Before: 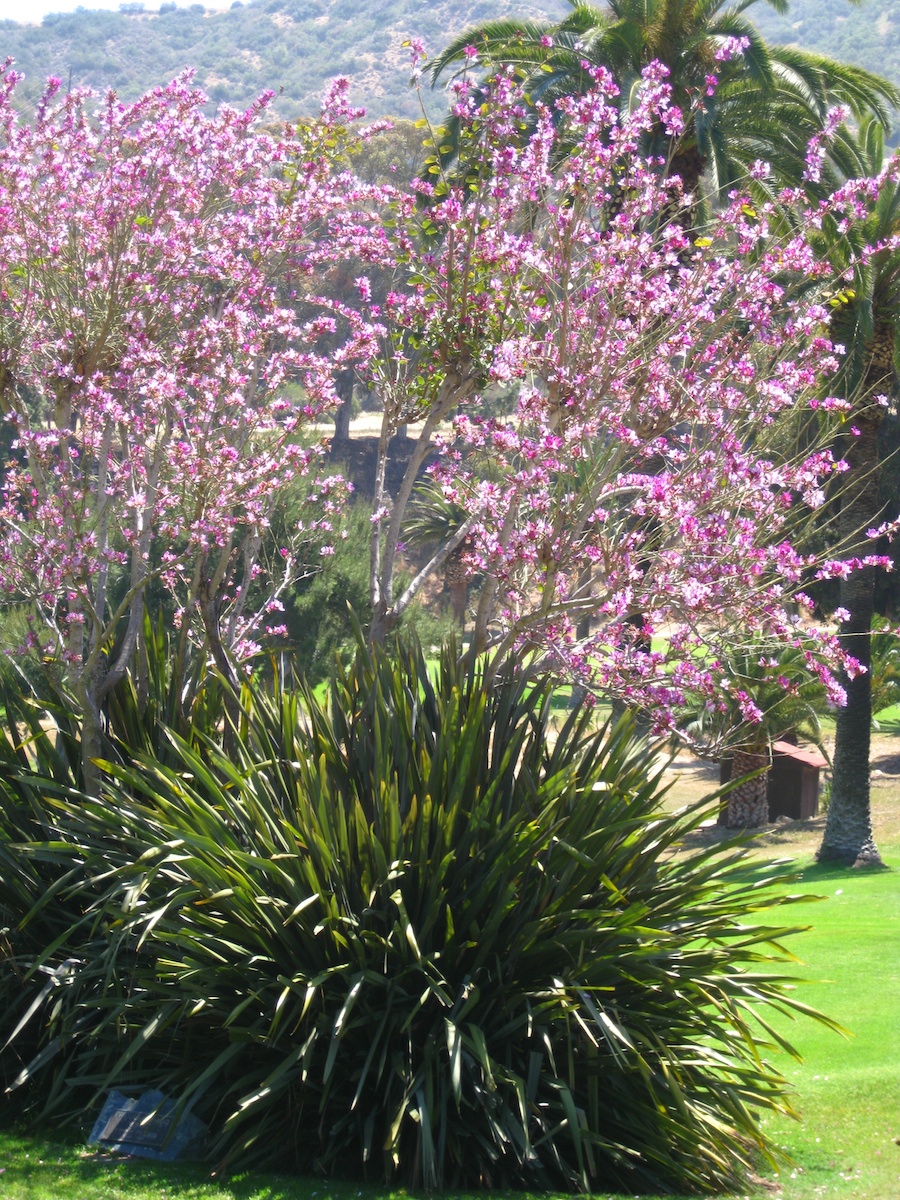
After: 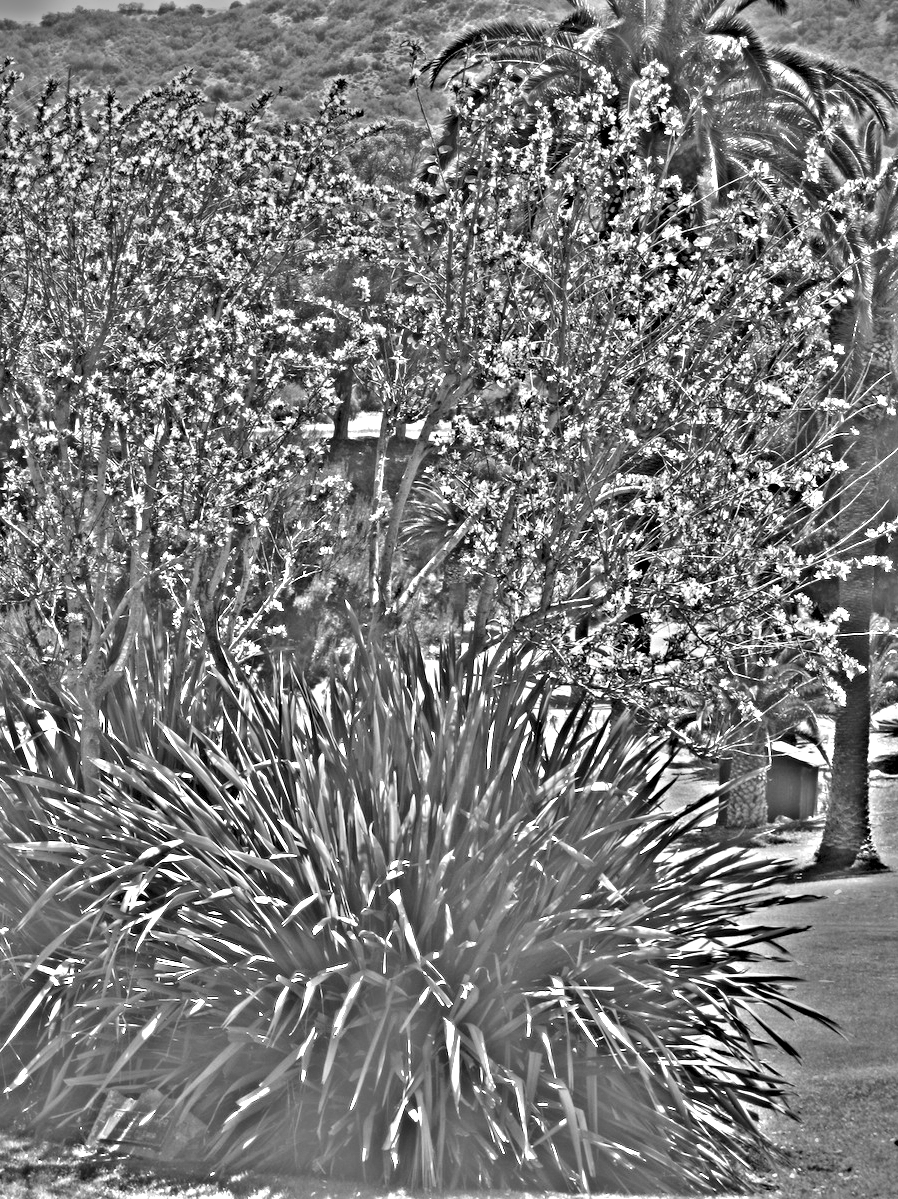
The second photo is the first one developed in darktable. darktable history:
crop and rotate: left 0.126%
white balance: emerald 1
highpass: on, module defaults
color balance rgb: perceptual saturation grading › global saturation 35%, perceptual saturation grading › highlights -30%, perceptual saturation grading › shadows 35%, perceptual brilliance grading › global brilliance 3%, perceptual brilliance grading › highlights -3%, perceptual brilliance grading › shadows 3%
